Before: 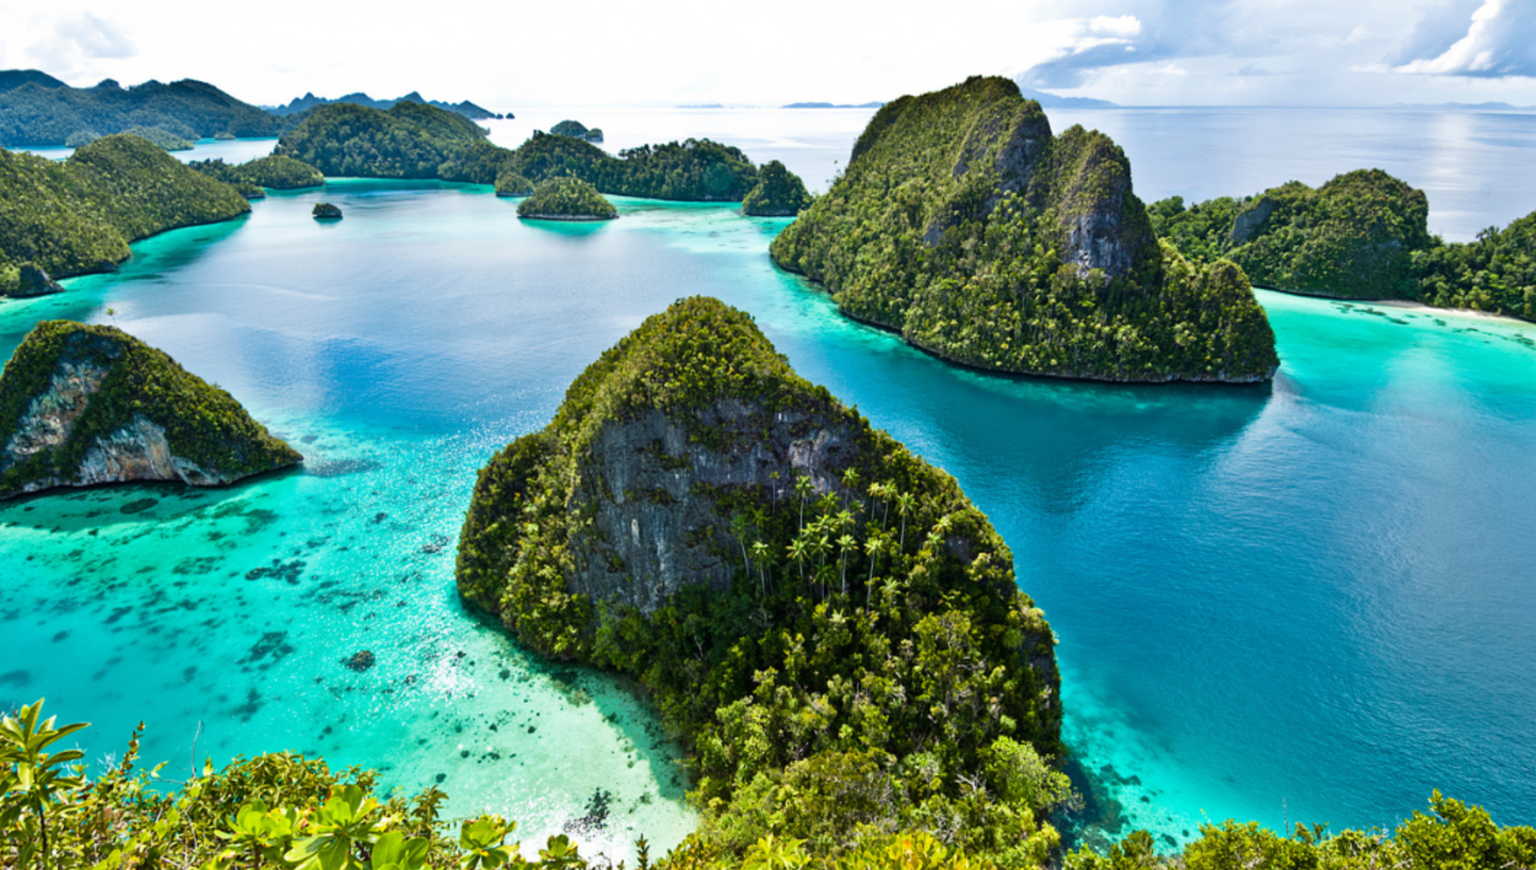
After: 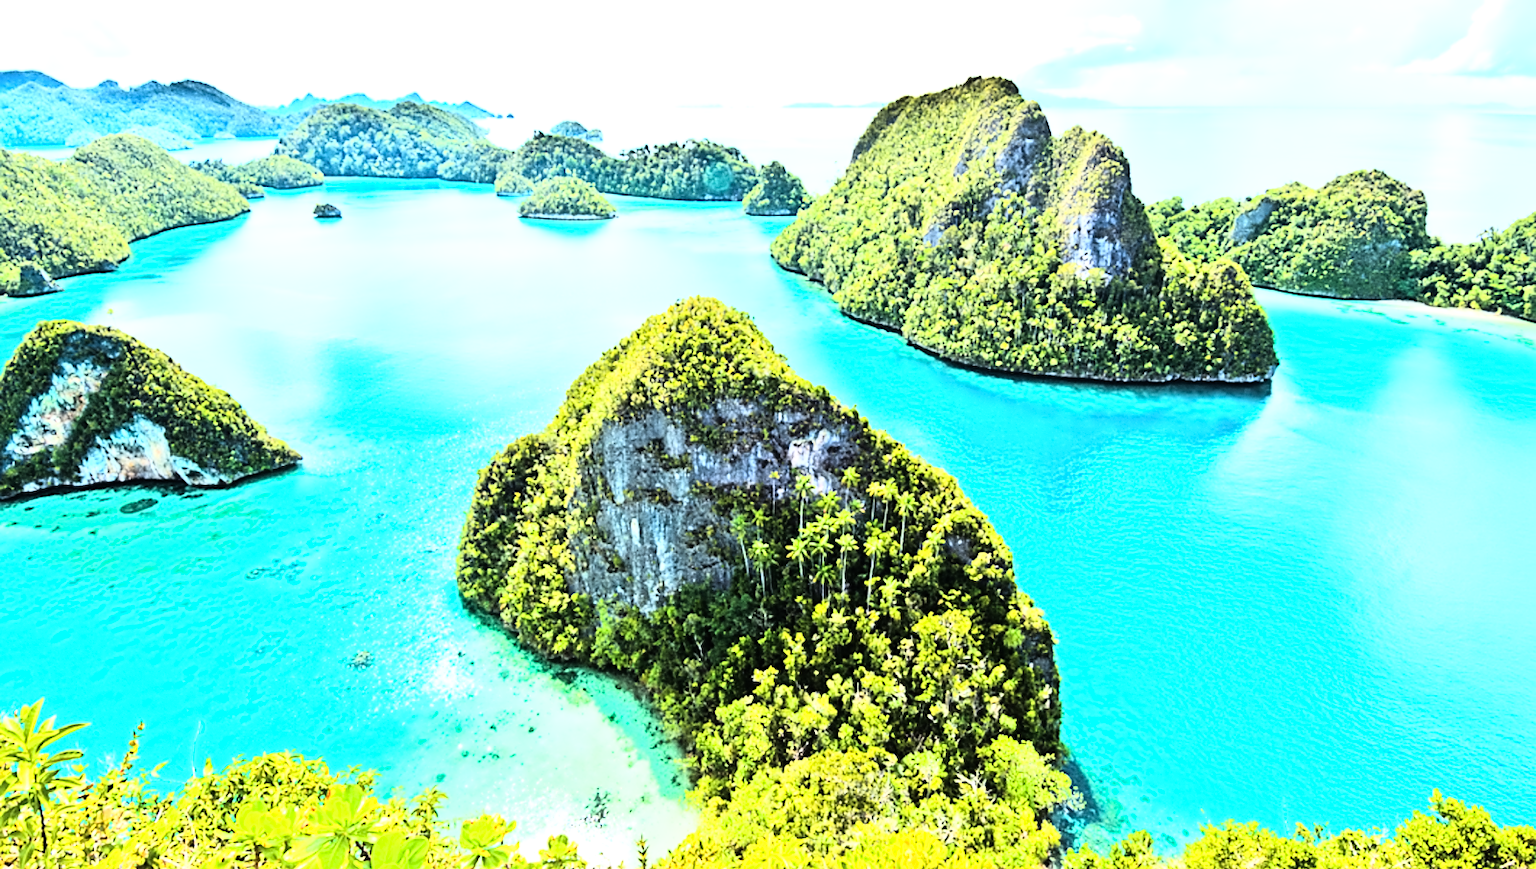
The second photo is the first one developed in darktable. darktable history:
exposure: black level correction -0.002, exposure 1.35 EV, compensate highlight preservation false
rgb curve: curves: ch0 [(0, 0) (0.21, 0.15) (0.24, 0.21) (0.5, 0.75) (0.75, 0.96) (0.89, 0.99) (1, 1)]; ch1 [(0, 0.02) (0.21, 0.13) (0.25, 0.2) (0.5, 0.67) (0.75, 0.9) (0.89, 0.97) (1, 1)]; ch2 [(0, 0.02) (0.21, 0.13) (0.25, 0.2) (0.5, 0.67) (0.75, 0.9) (0.89, 0.97) (1, 1)], compensate middle gray true
contrast equalizer: y [[0.5 ×4, 0.524, 0.59], [0.5 ×6], [0.5 ×6], [0, 0, 0, 0.01, 0.045, 0.012], [0, 0, 0, 0.044, 0.195, 0.131]]
sharpen: amount 0.2
